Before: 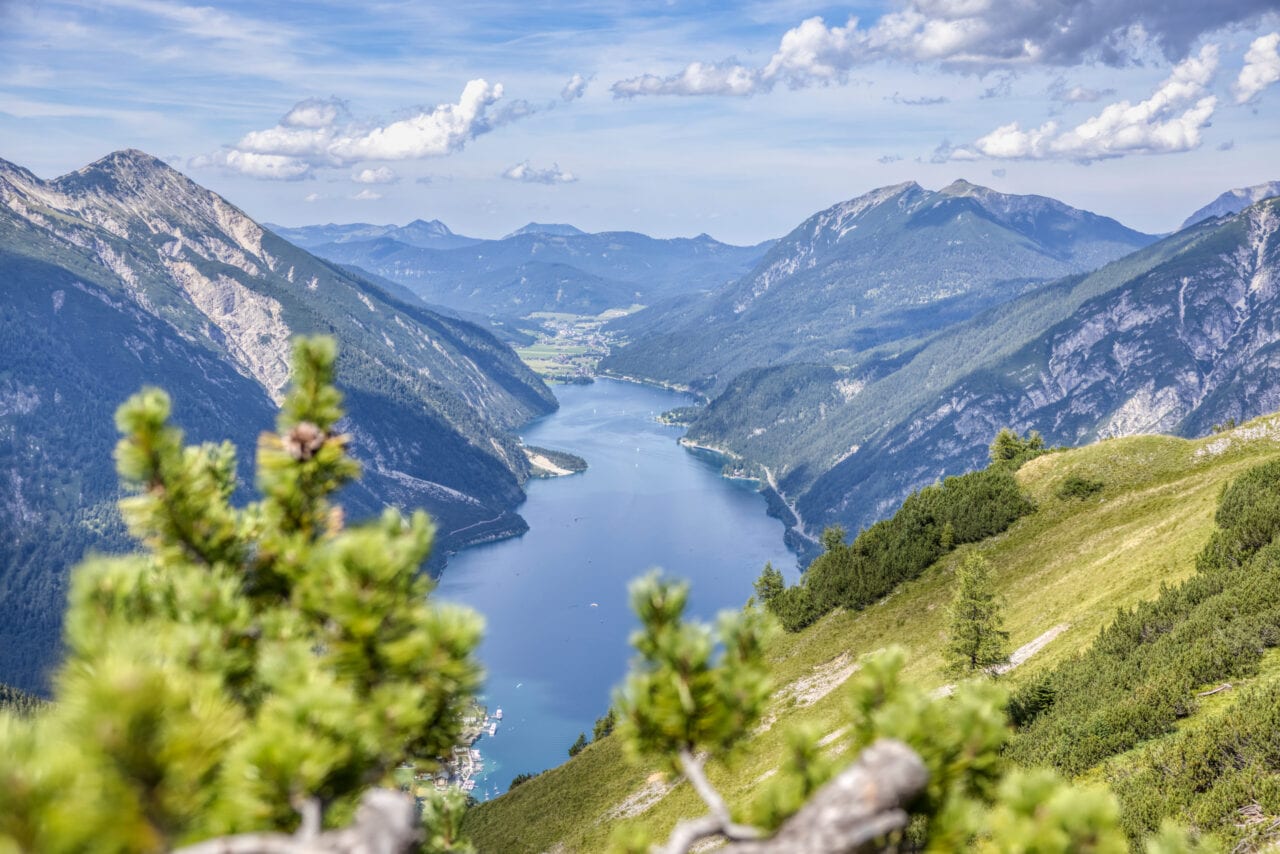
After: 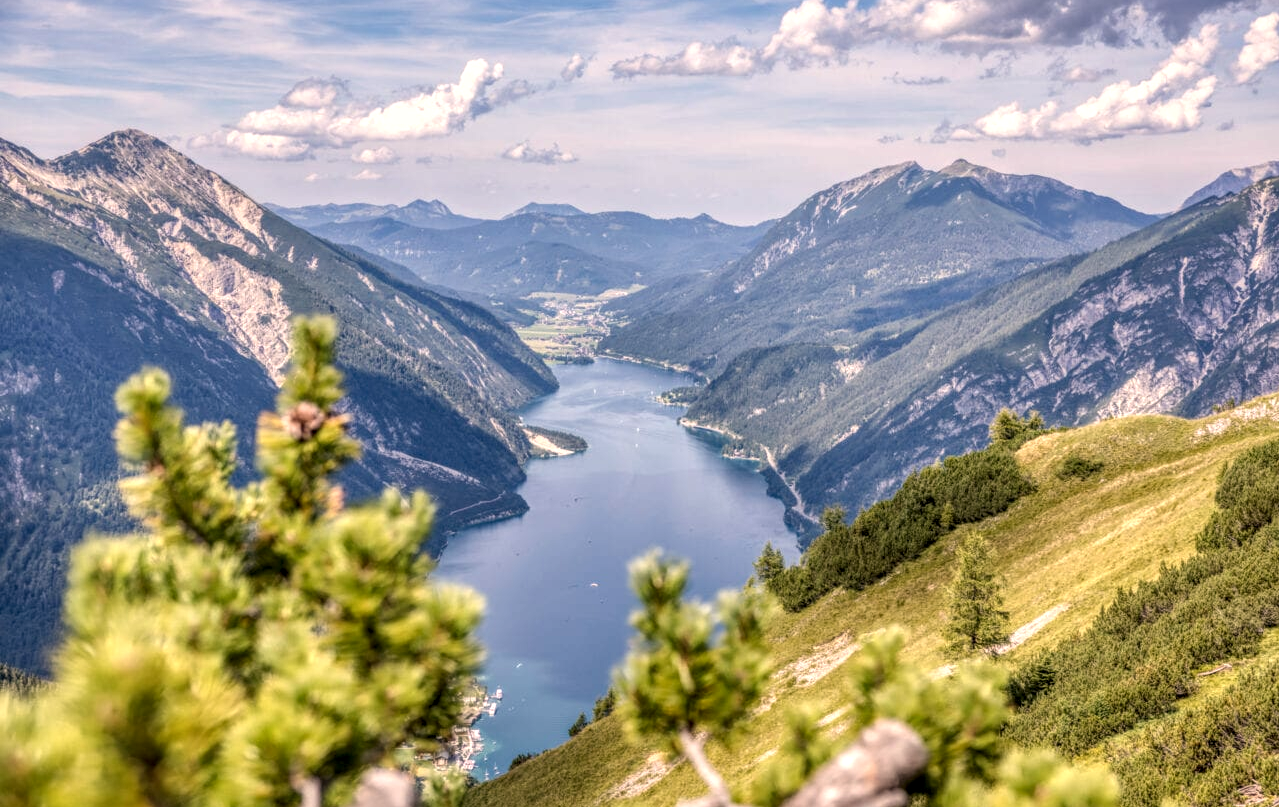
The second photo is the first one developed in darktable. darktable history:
local contrast: highlights 40%, shadows 60%, detail 136%, midtone range 0.514
crop and rotate: top 2.479%, bottom 3.018%
white balance: red 1.127, blue 0.943
